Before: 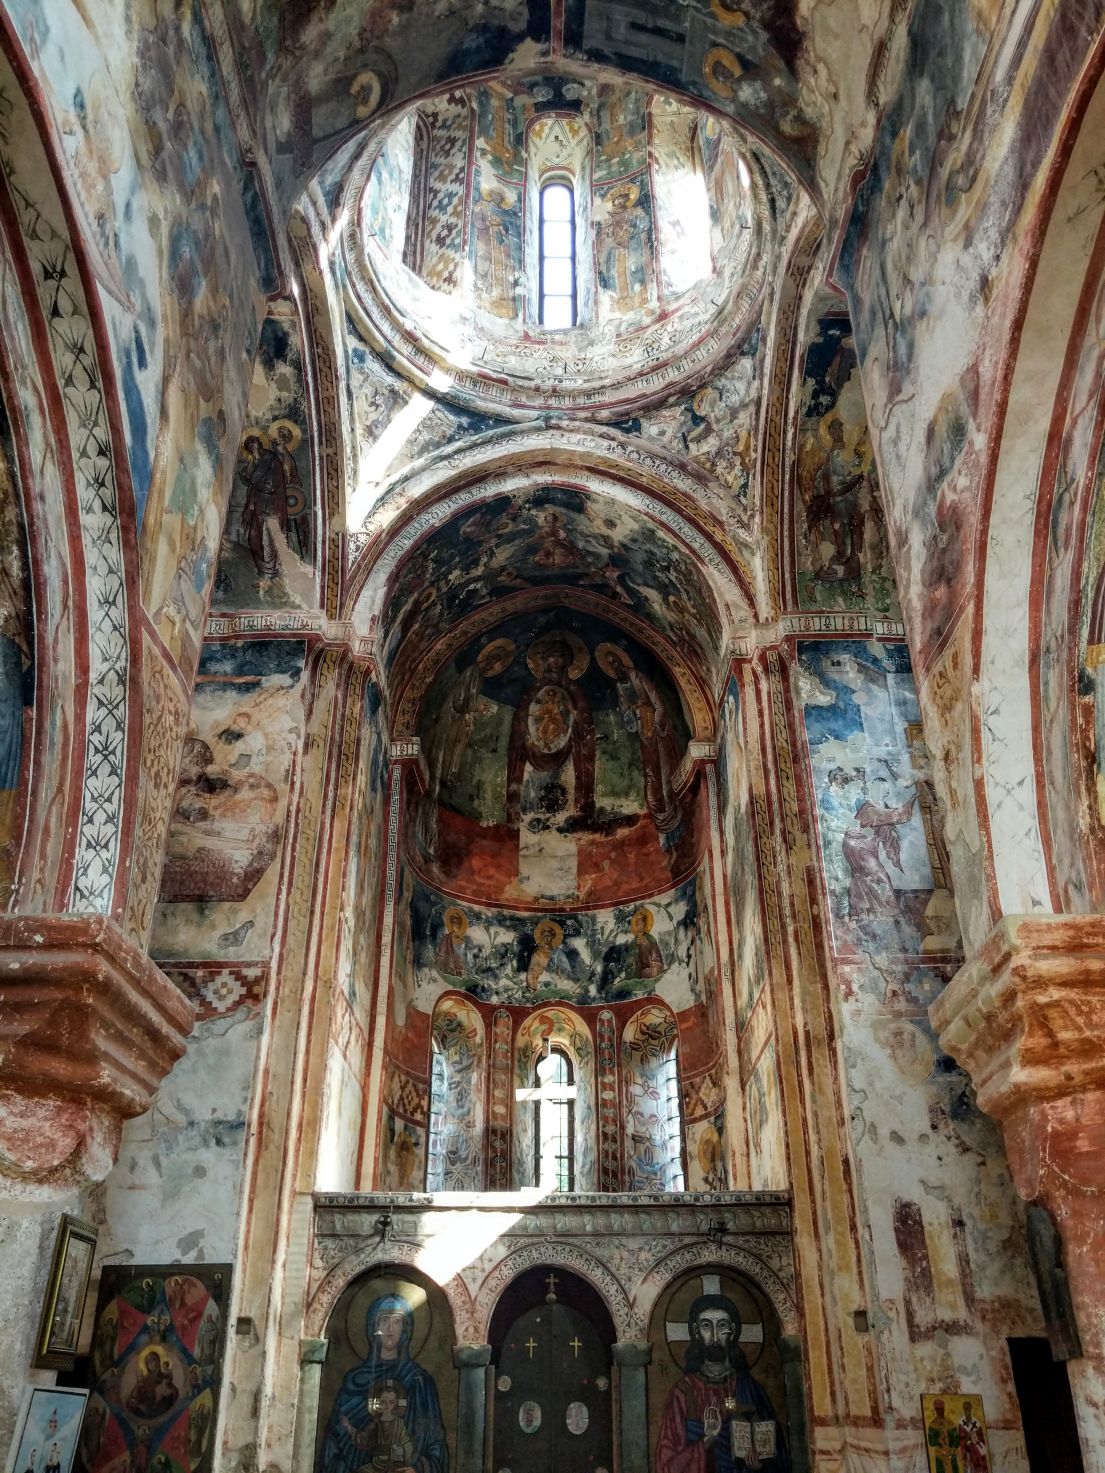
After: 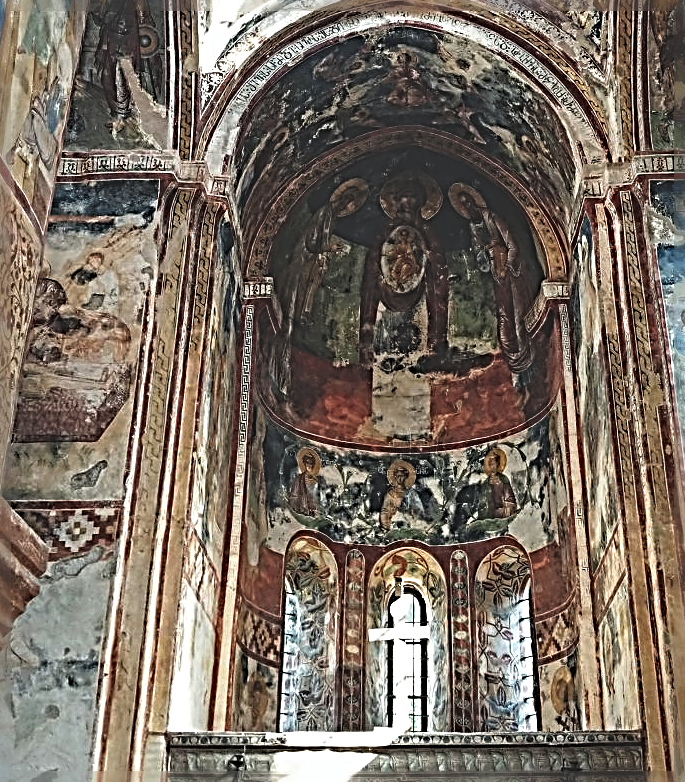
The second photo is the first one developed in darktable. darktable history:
sharpen: radius 4.001, amount 2
tone equalizer: on, module defaults
exposure: black level correction -0.028, compensate highlight preservation false
crop: left 13.312%, top 31.28%, right 24.627%, bottom 15.582%
